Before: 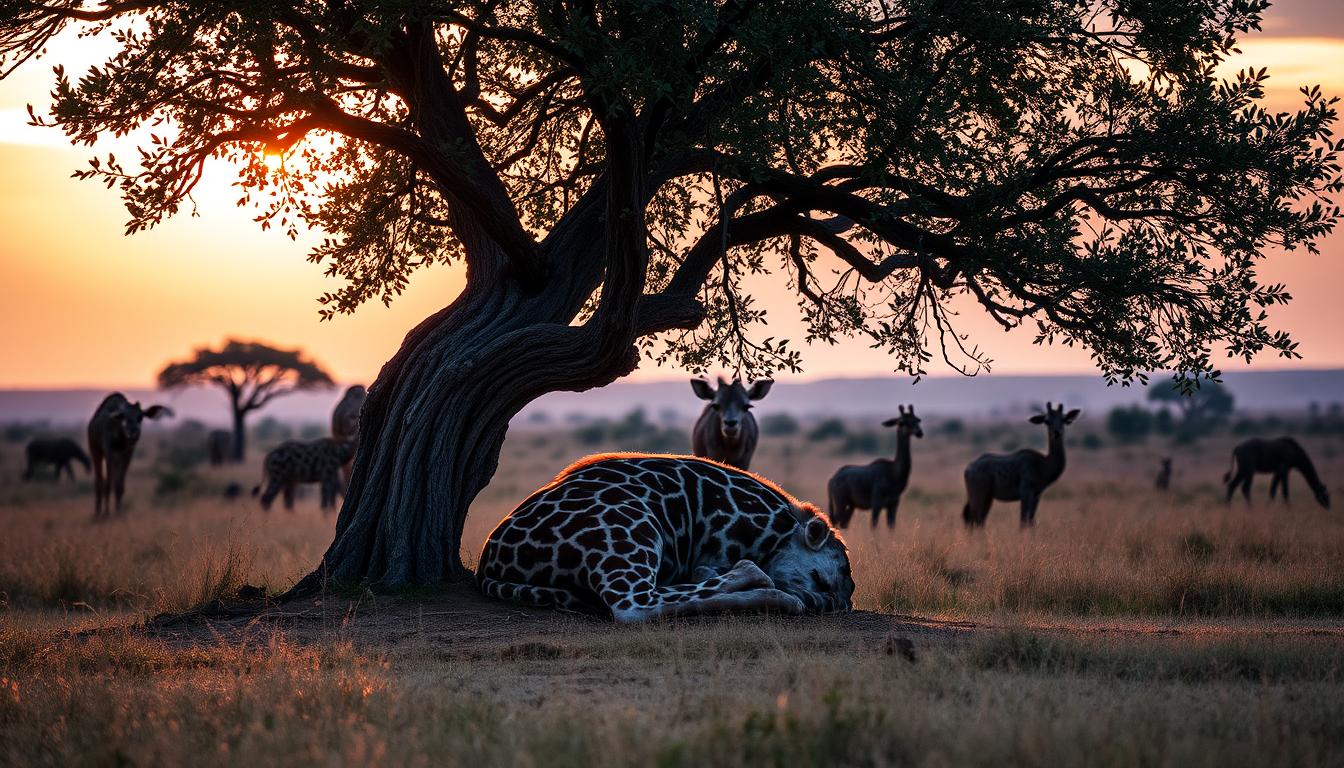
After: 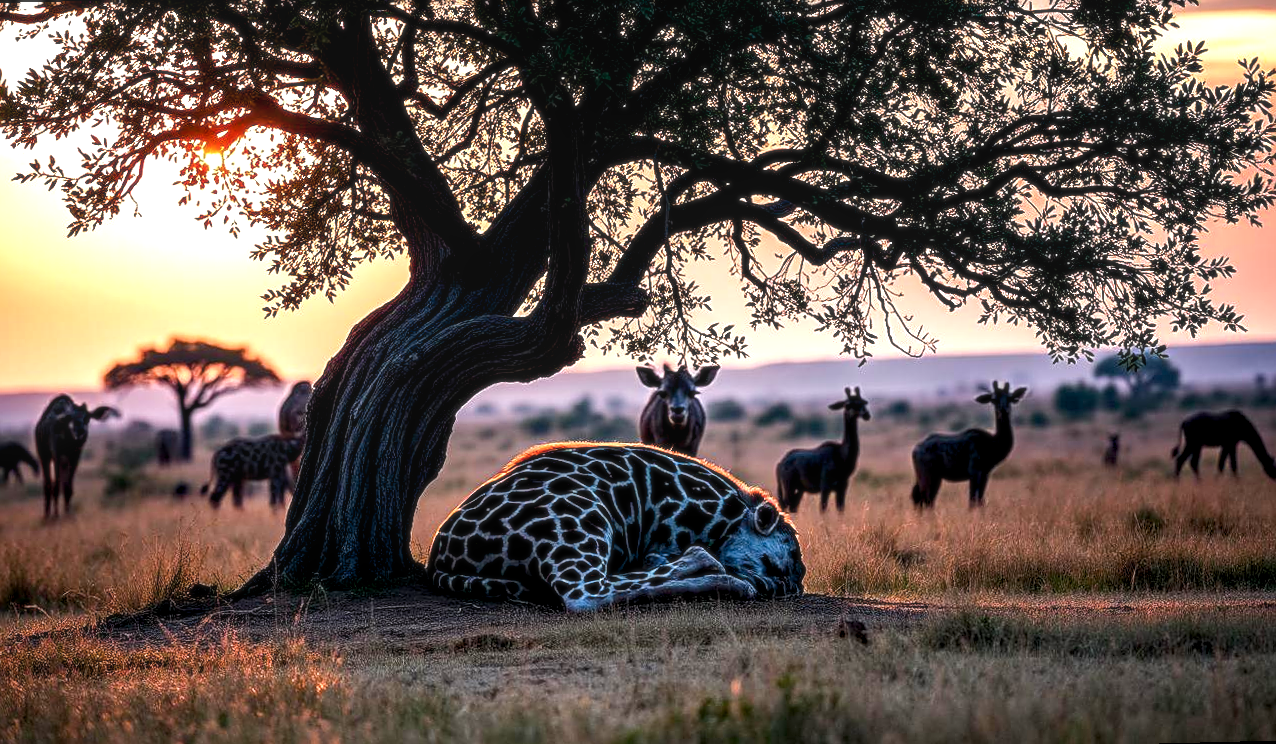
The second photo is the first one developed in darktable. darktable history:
exposure: exposure 0.426 EV, compensate highlight preservation false
crop and rotate: left 3.238%
sharpen: radius 1.967
local contrast: on, module defaults
rotate and perspective: rotation -1.42°, crop left 0.016, crop right 0.984, crop top 0.035, crop bottom 0.965
soften: size 10%, saturation 50%, brightness 0.2 EV, mix 10%
color balance rgb: global offset › luminance -0.51%, perceptual saturation grading › global saturation 27.53%, perceptual saturation grading › highlights -25%, perceptual saturation grading › shadows 25%, perceptual brilliance grading › highlights 6.62%, perceptual brilliance grading › mid-tones 17.07%, perceptual brilliance grading › shadows -5.23%
